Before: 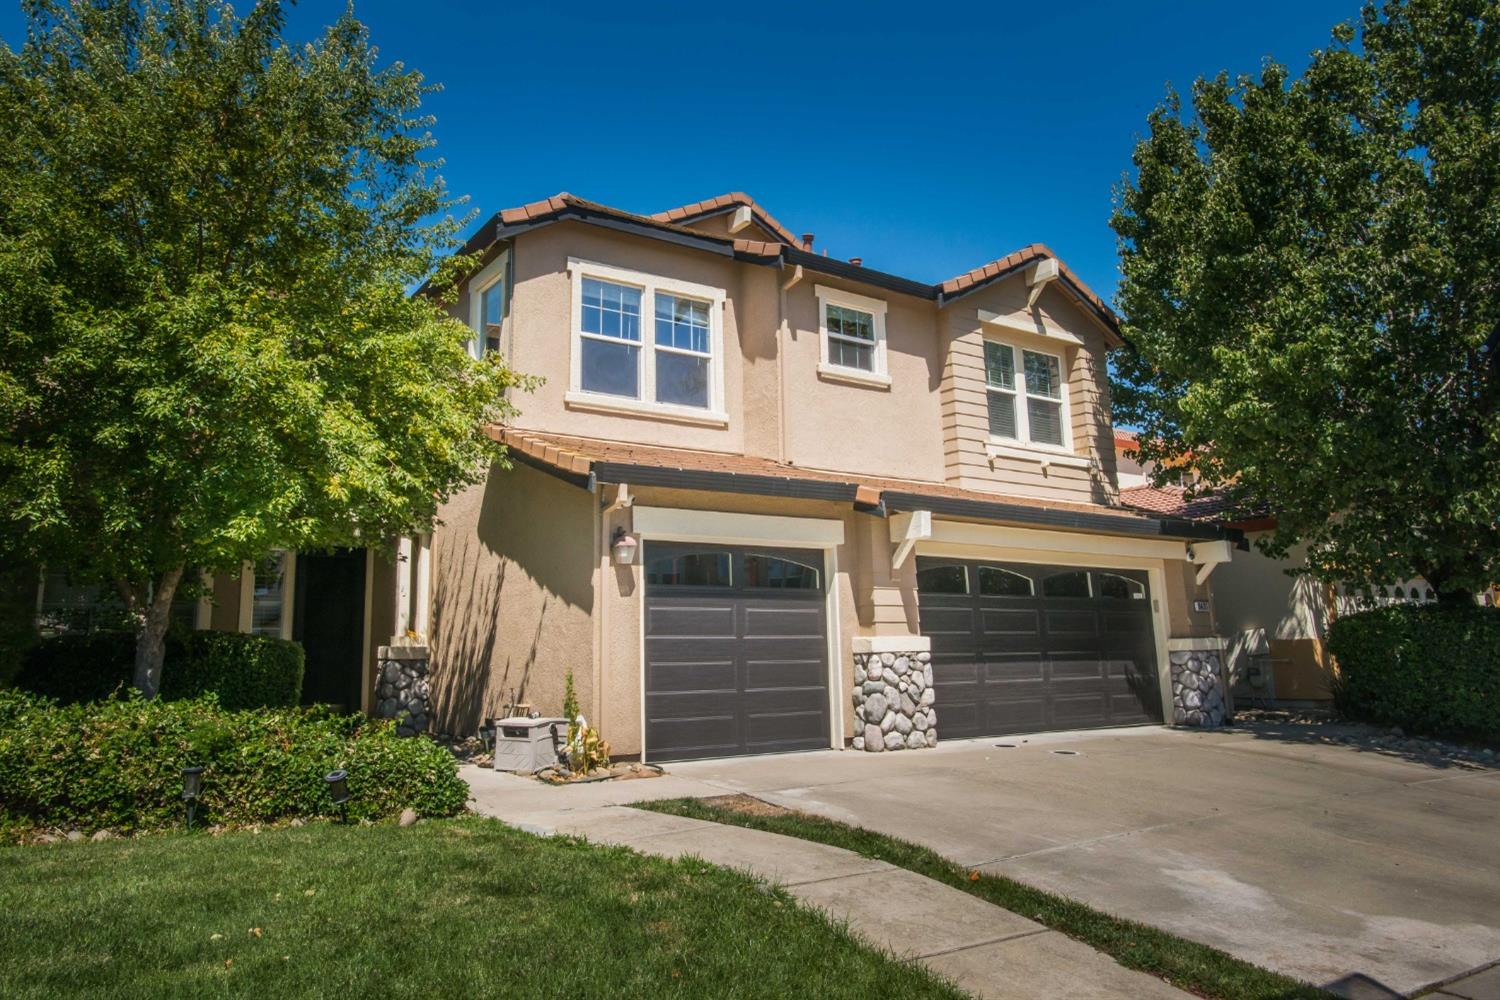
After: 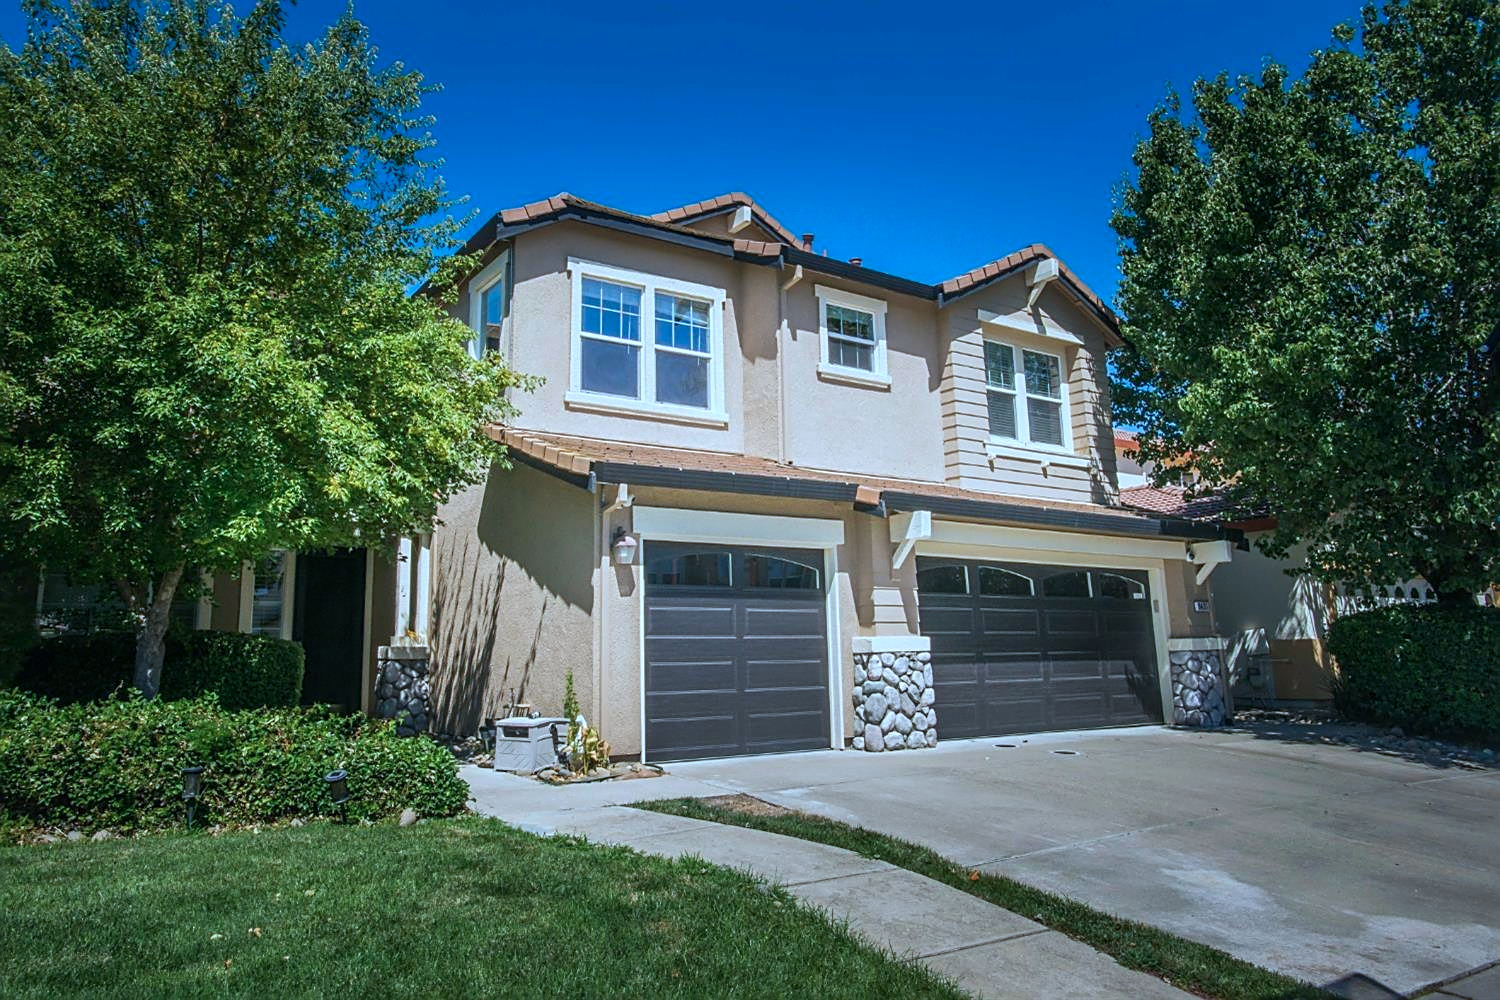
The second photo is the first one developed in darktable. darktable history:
sharpen: on, module defaults
color calibration: x 0.396, y 0.386, temperature 3669 K
